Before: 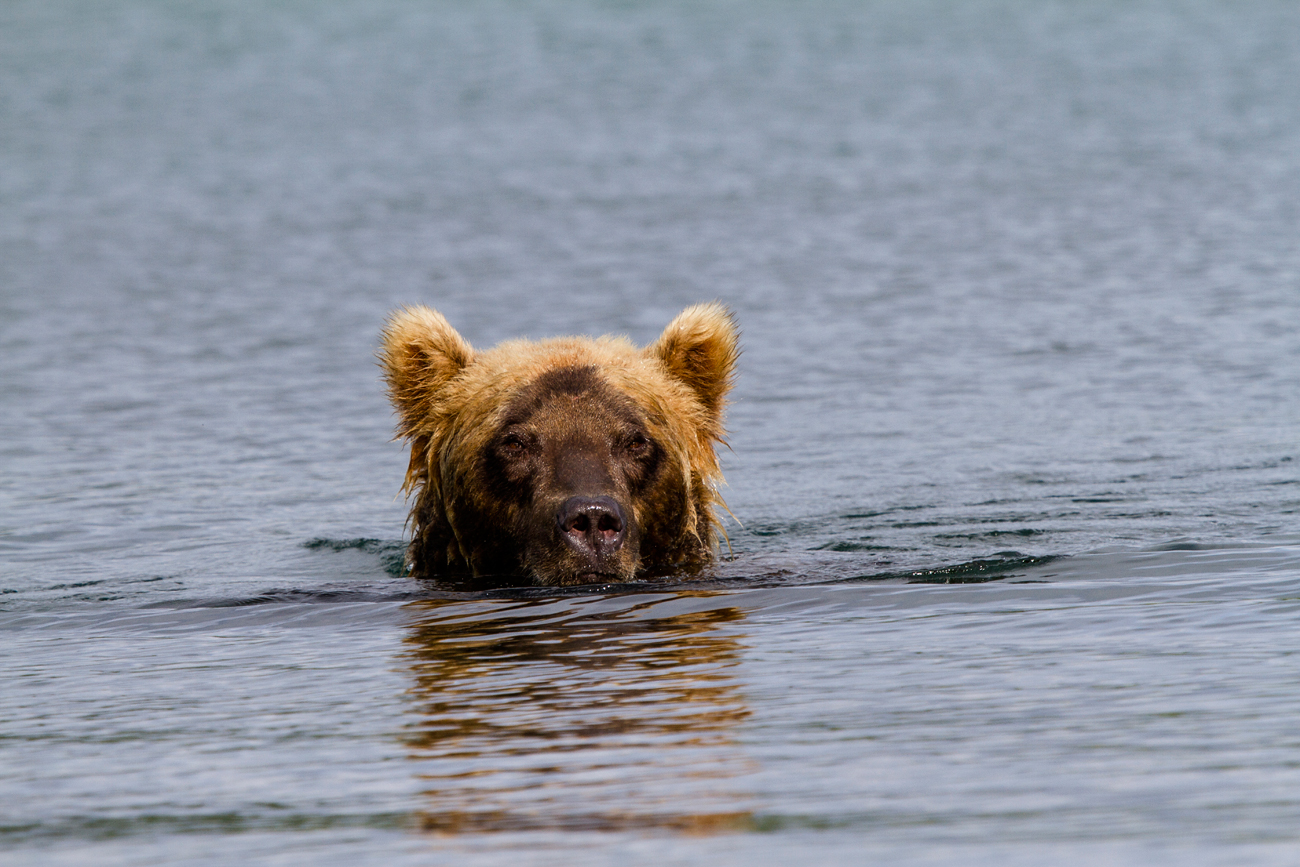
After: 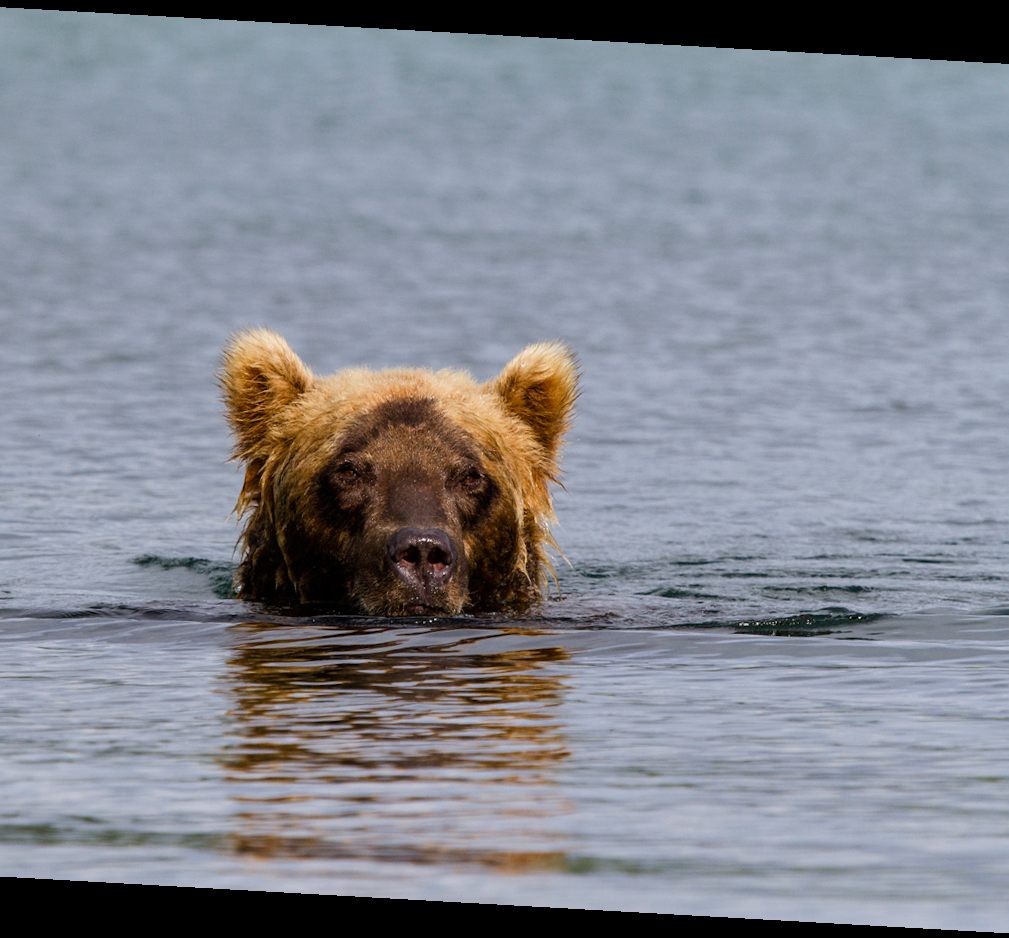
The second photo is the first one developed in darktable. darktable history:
crop and rotate: angle -3.22°, left 13.997%, top 0.022%, right 11.038%, bottom 0.04%
